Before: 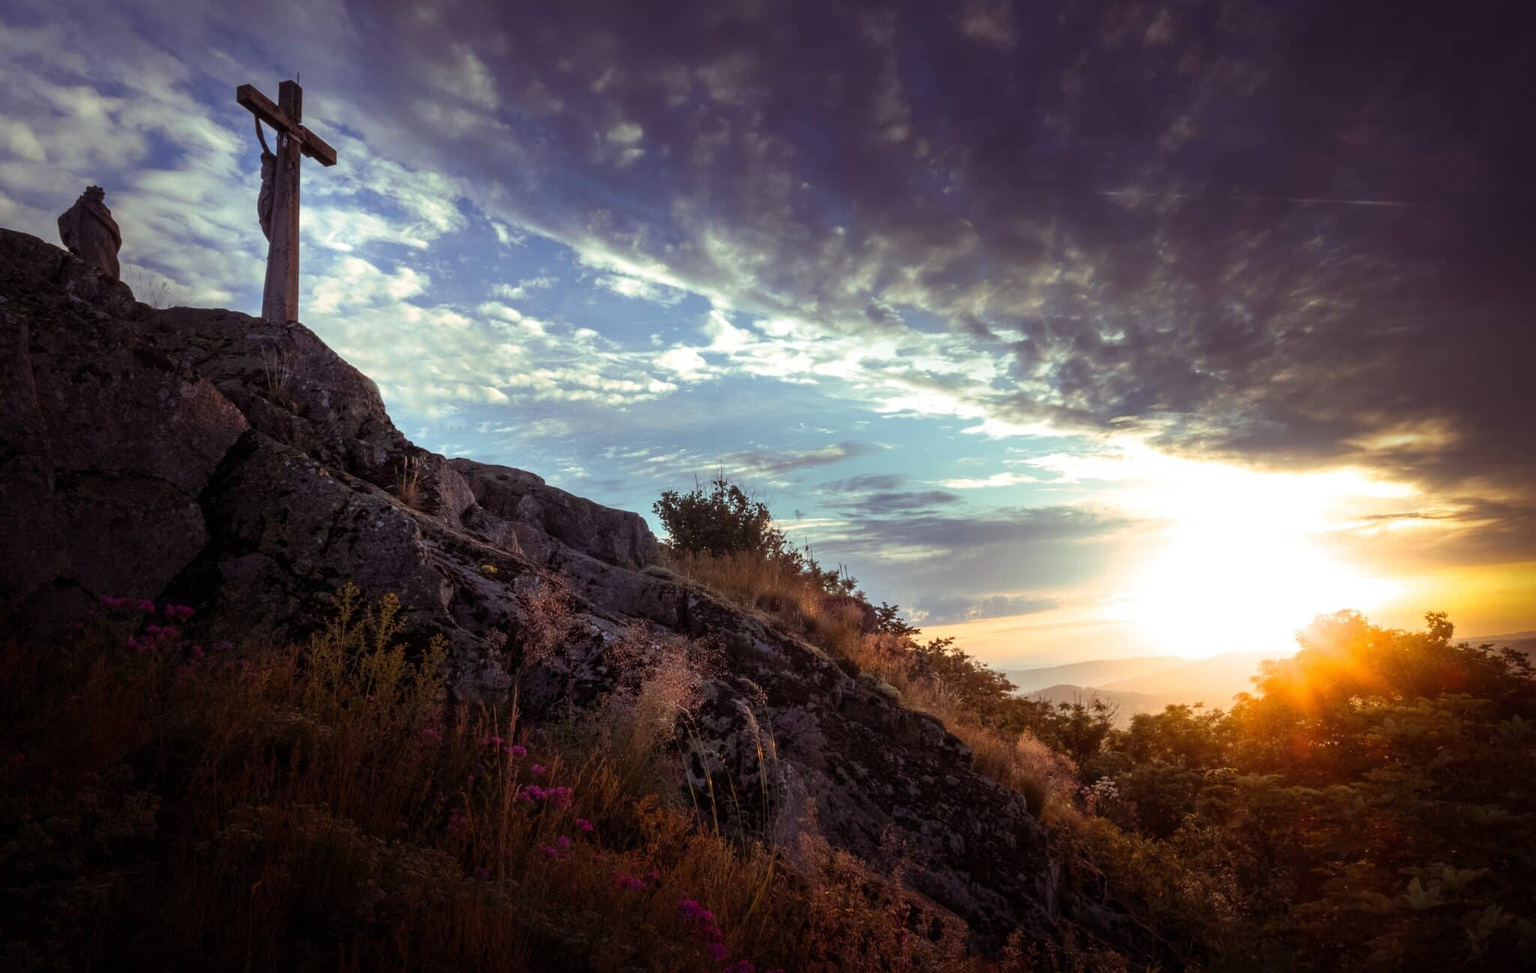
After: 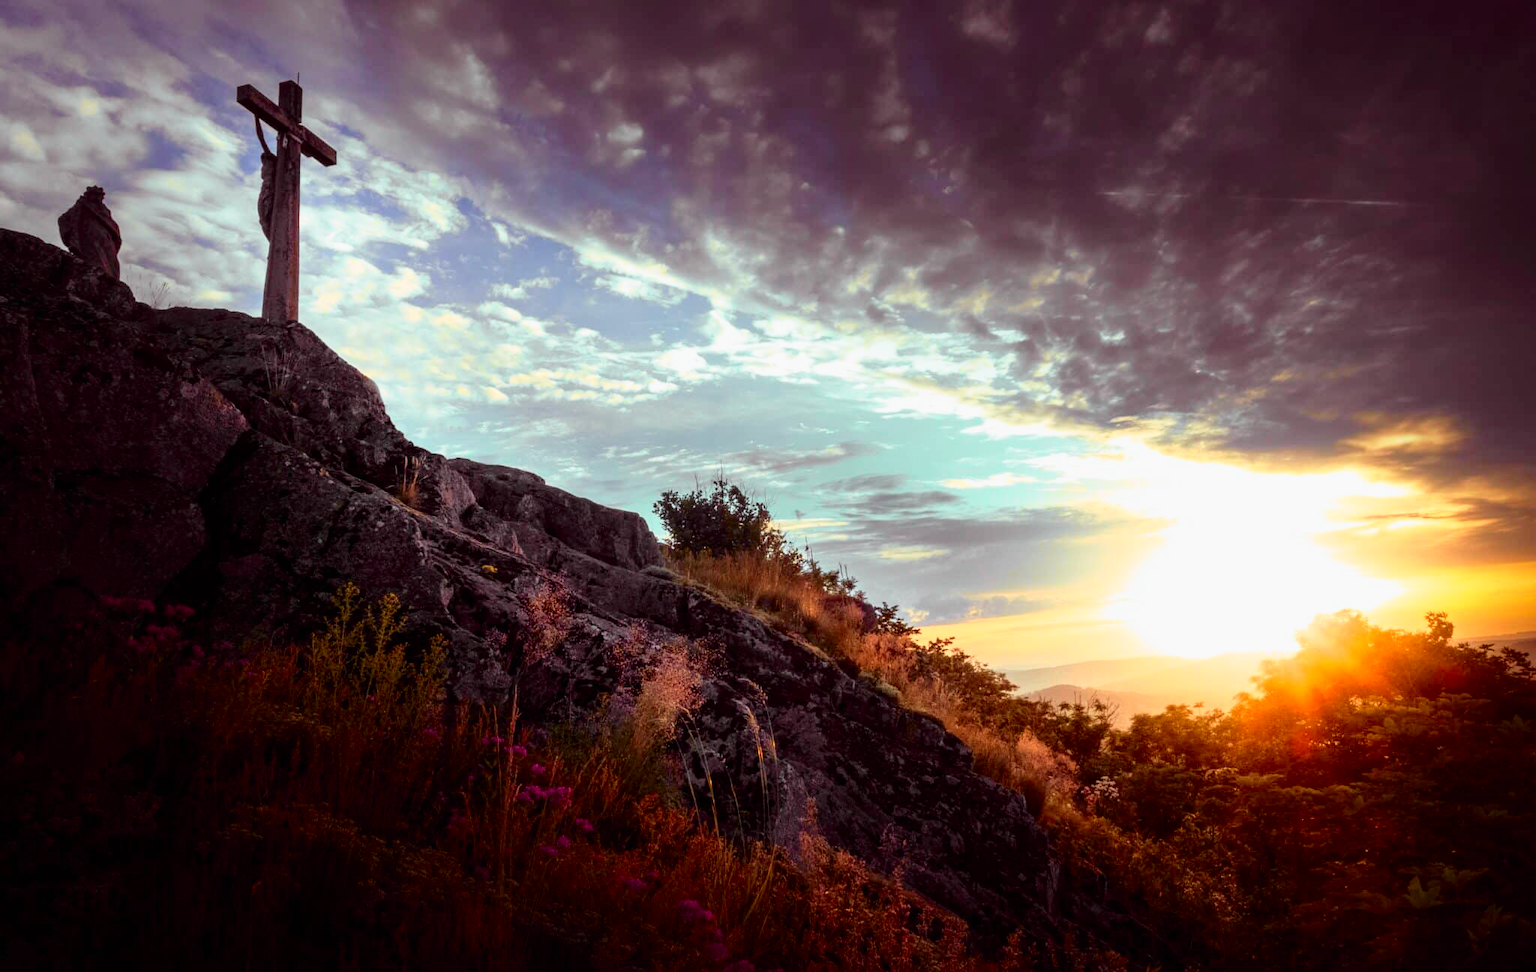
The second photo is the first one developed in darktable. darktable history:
tone curve: curves: ch0 [(0, 0) (0.062, 0.023) (0.168, 0.142) (0.359, 0.419) (0.469, 0.544) (0.634, 0.722) (0.839, 0.909) (0.998, 0.978)]; ch1 [(0, 0) (0.437, 0.408) (0.472, 0.47) (0.502, 0.504) (0.527, 0.546) (0.568, 0.619) (0.608, 0.665) (0.669, 0.748) (0.859, 0.899) (1, 1)]; ch2 [(0, 0) (0.33, 0.301) (0.421, 0.443) (0.473, 0.498) (0.509, 0.5) (0.535, 0.564) (0.575, 0.625) (0.608, 0.667) (1, 1)], color space Lab, independent channels, preserve colors none
